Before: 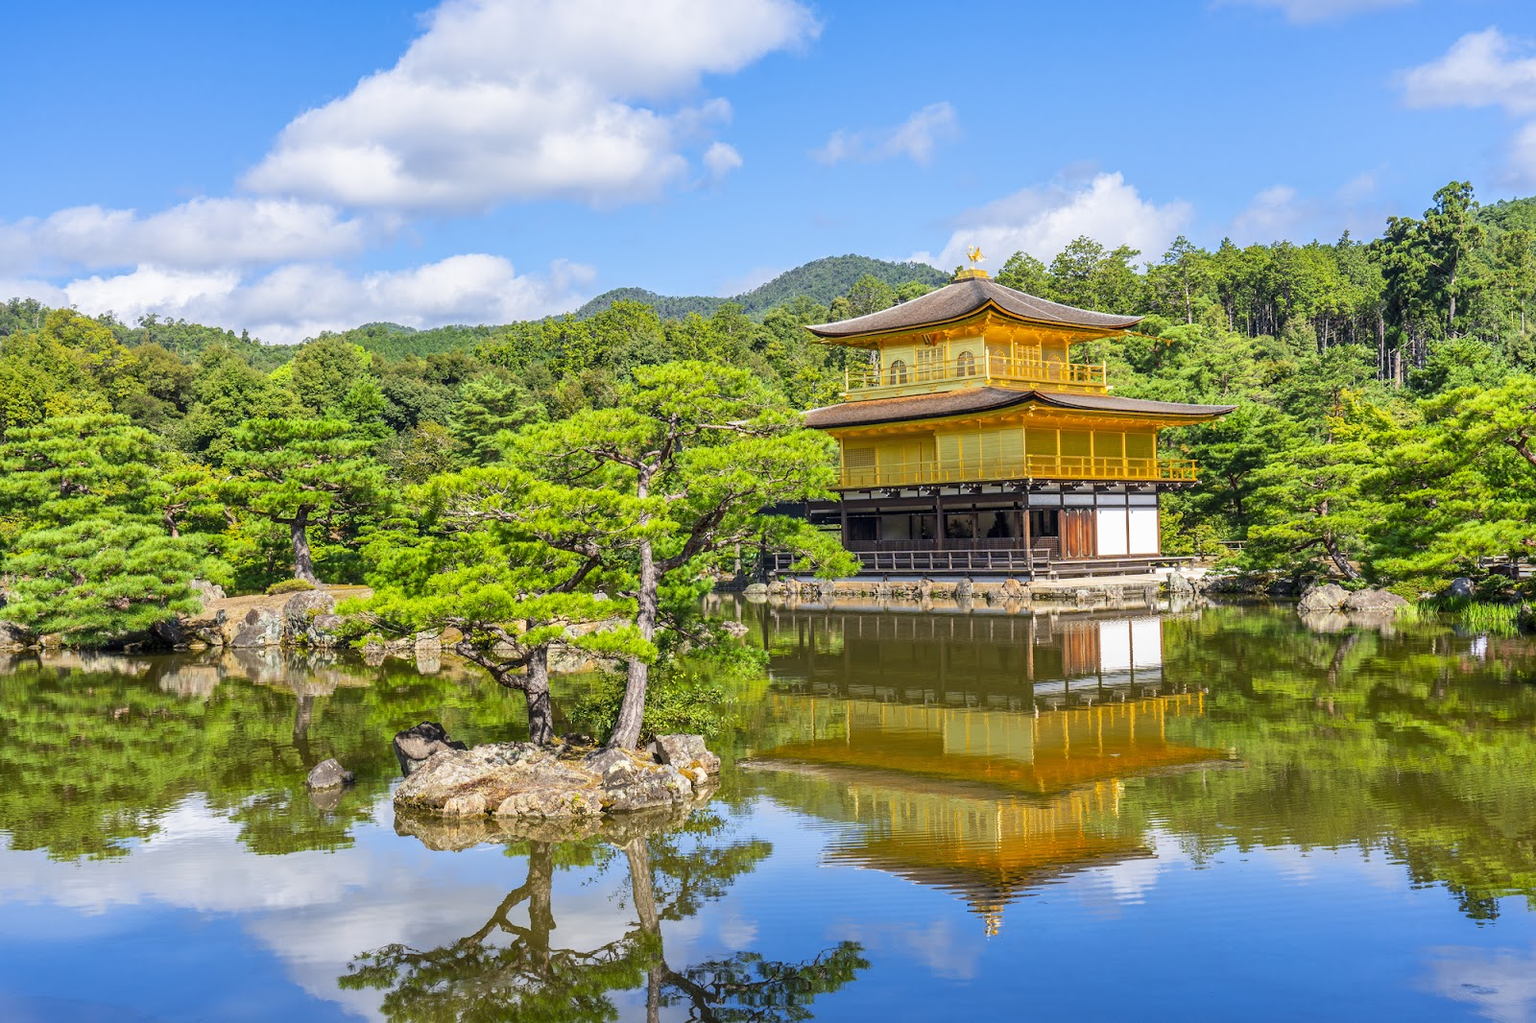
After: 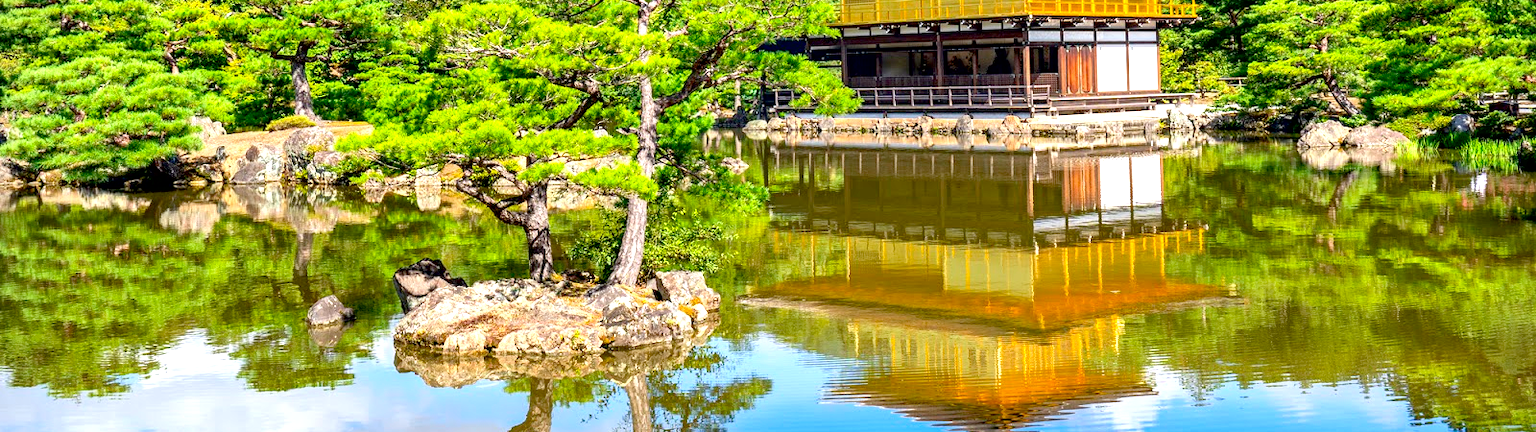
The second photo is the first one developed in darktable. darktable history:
crop: top 45.4%, bottom 12.268%
vignetting: fall-off start 91.14%
exposure: black level correction 0.012, exposure 0.697 EV, compensate exposure bias true, compensate highlight preservation false
